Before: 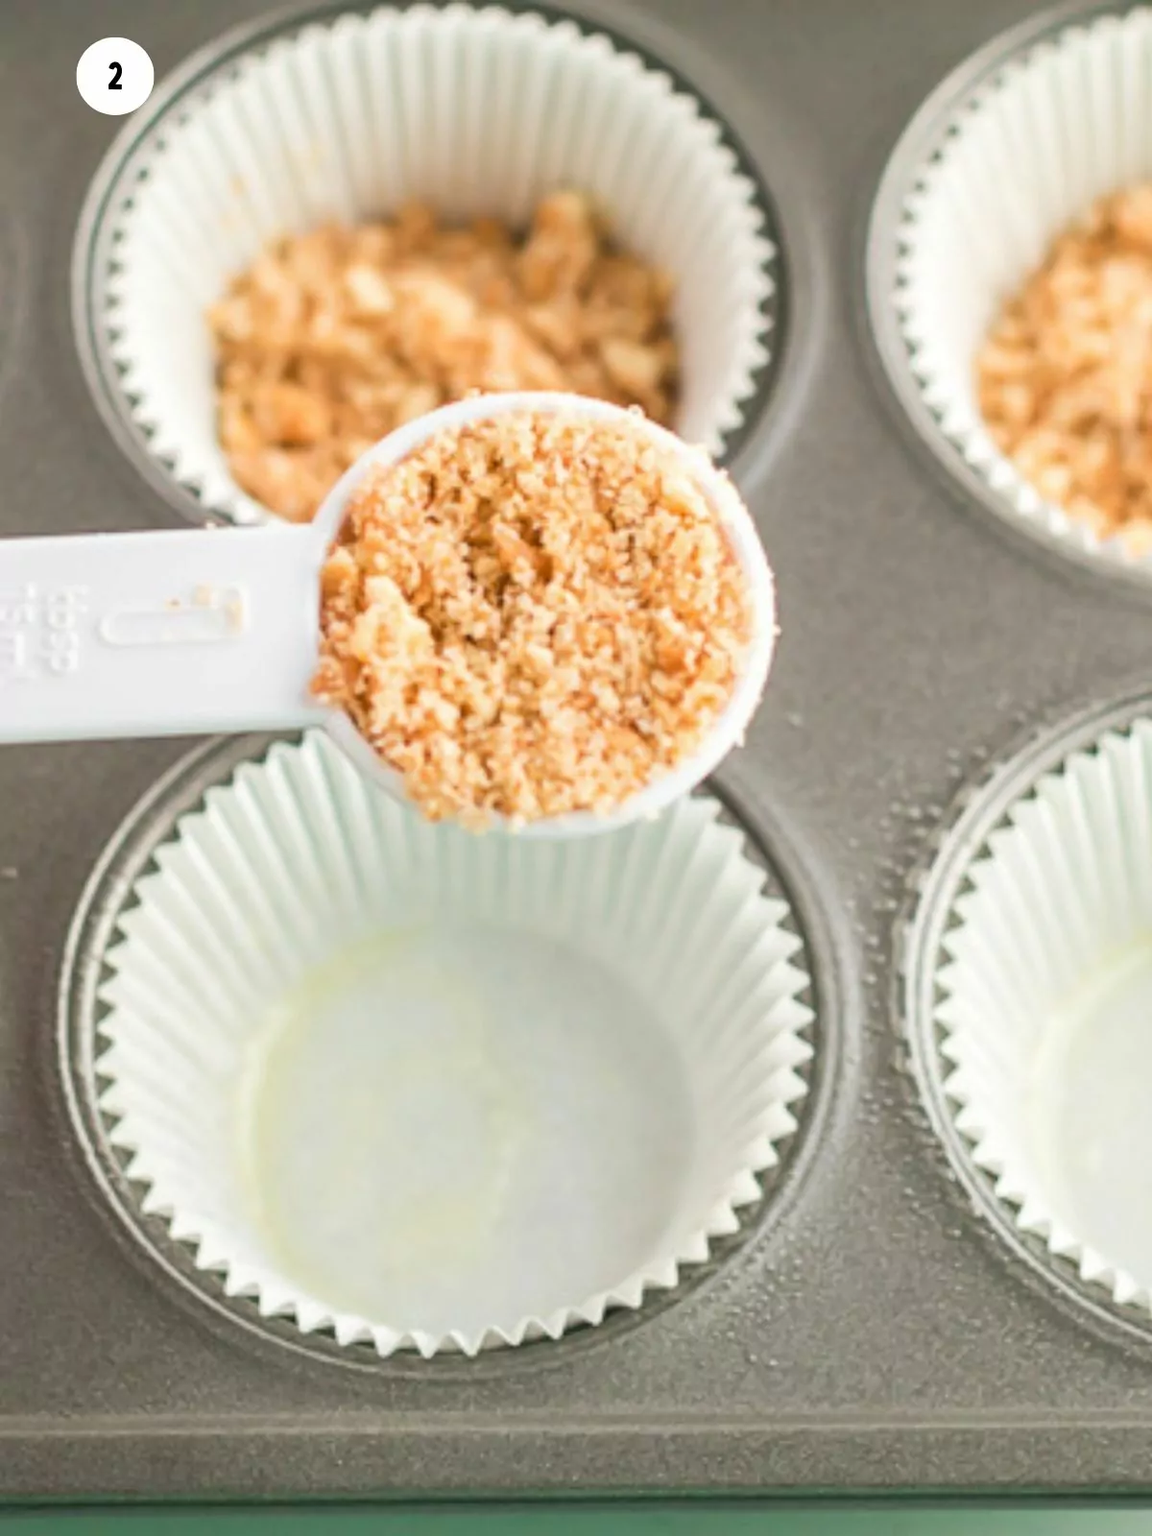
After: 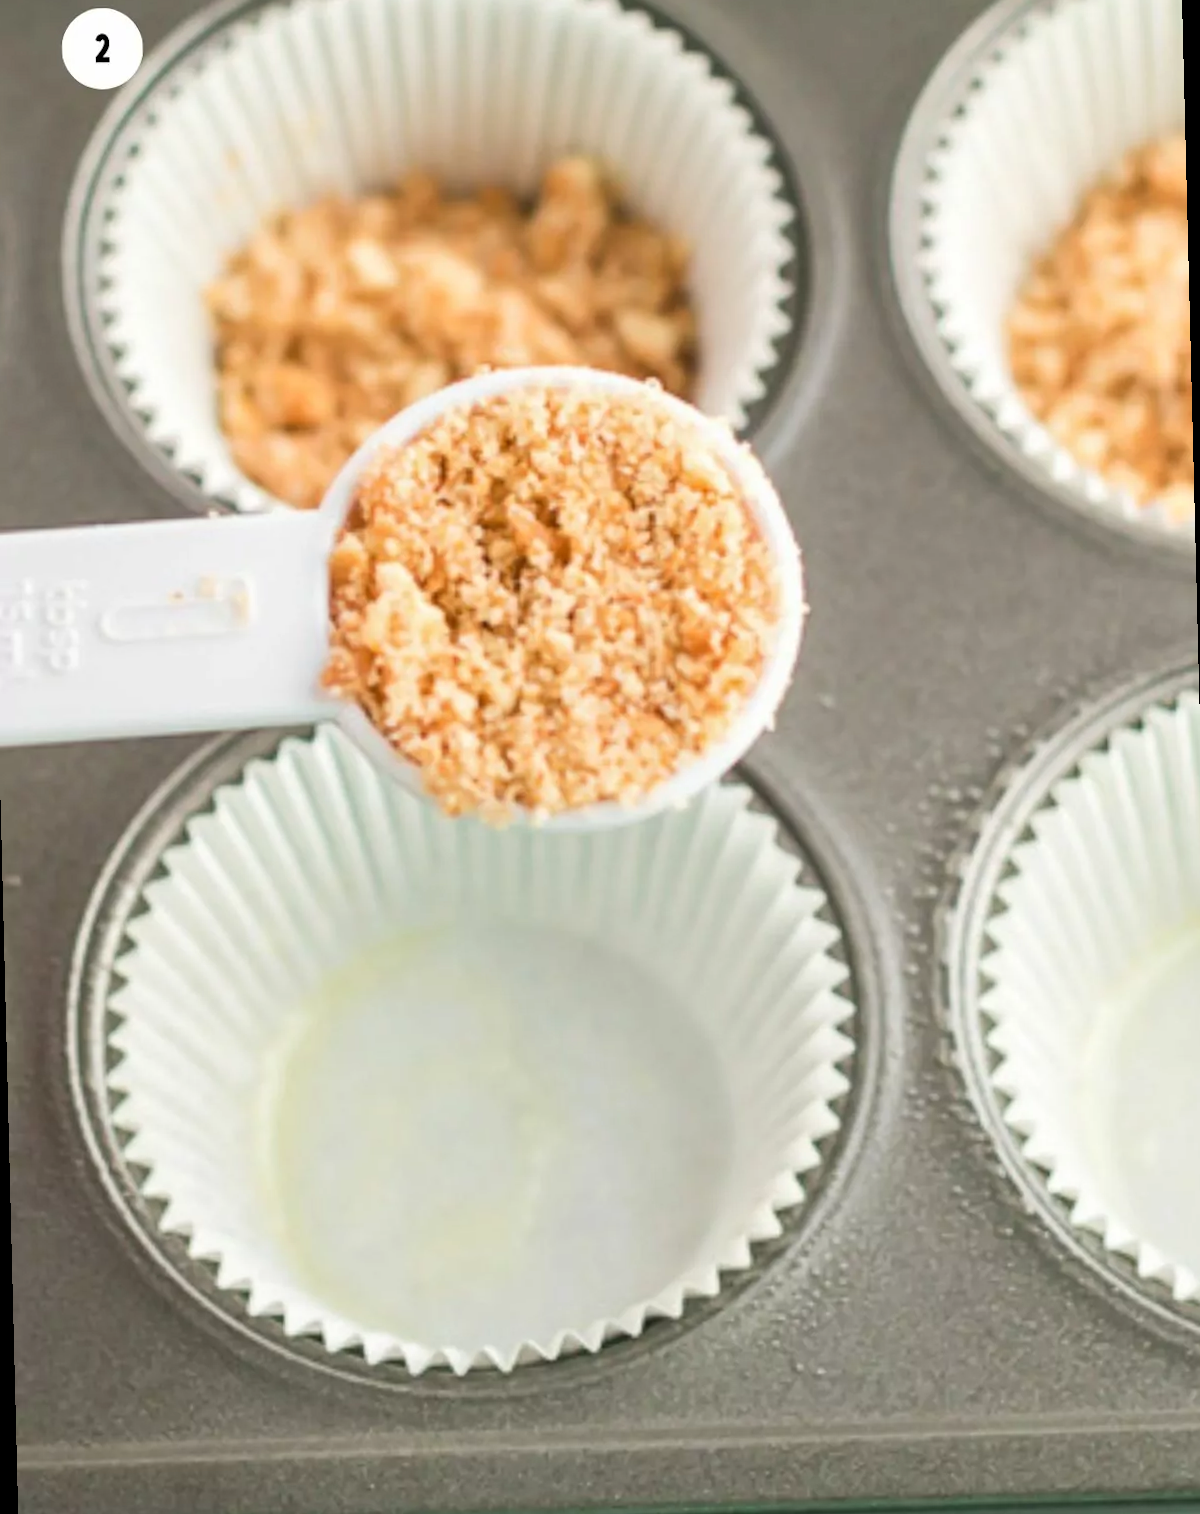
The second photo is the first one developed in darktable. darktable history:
tone equalizer: on, module defaults
rotate and perspective: rotation -1.42°, crop left 0.016, crop right 0.984, crop top 0.035, crop bottom 0.965
